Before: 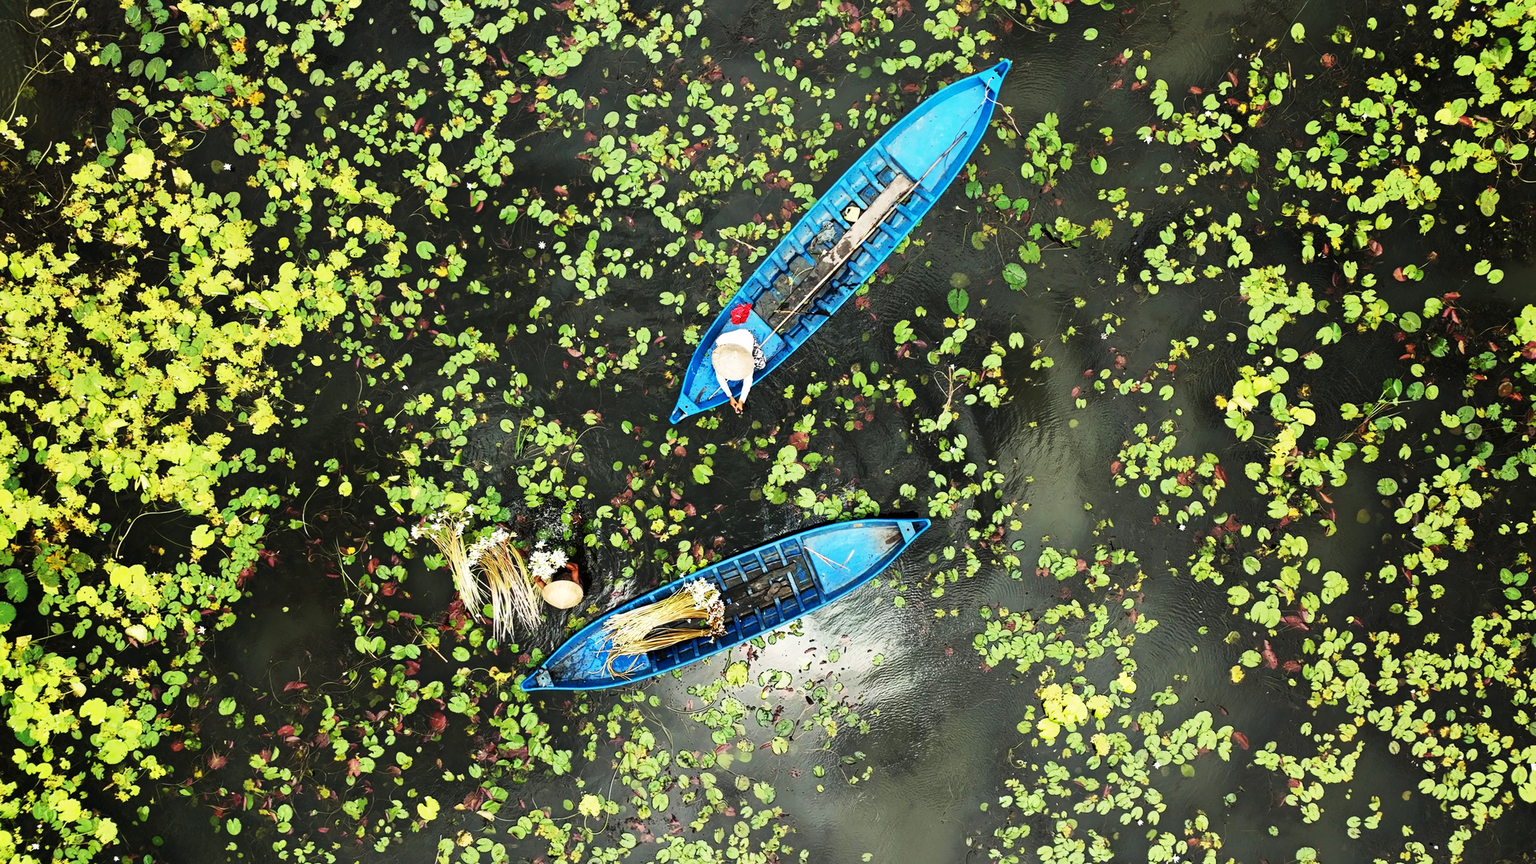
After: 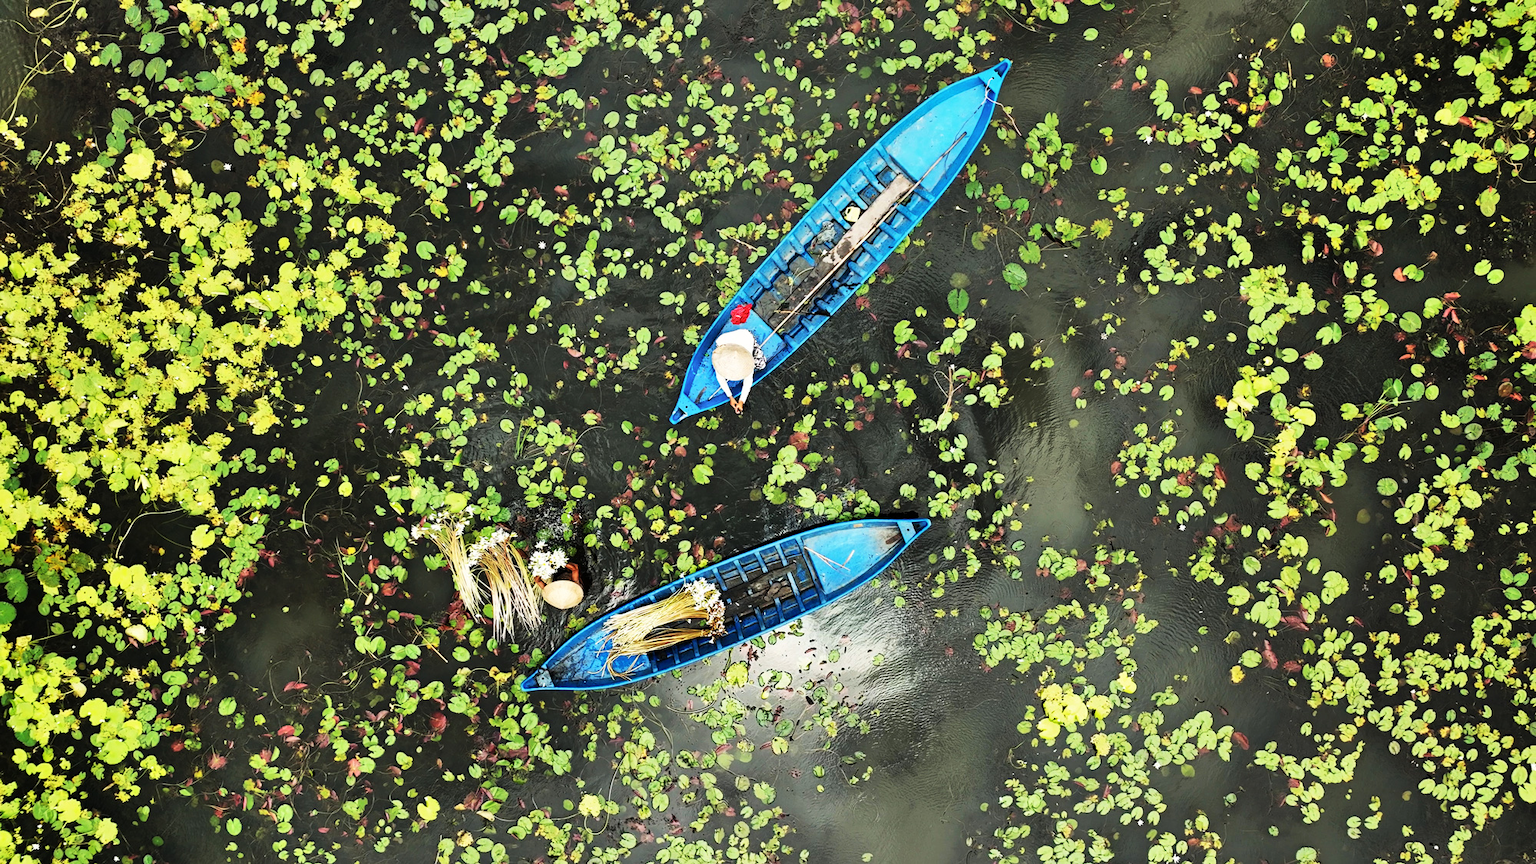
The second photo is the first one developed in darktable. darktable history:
shadows and highlights: shadows 73.66, highlights -24.64, soften with gaussian
